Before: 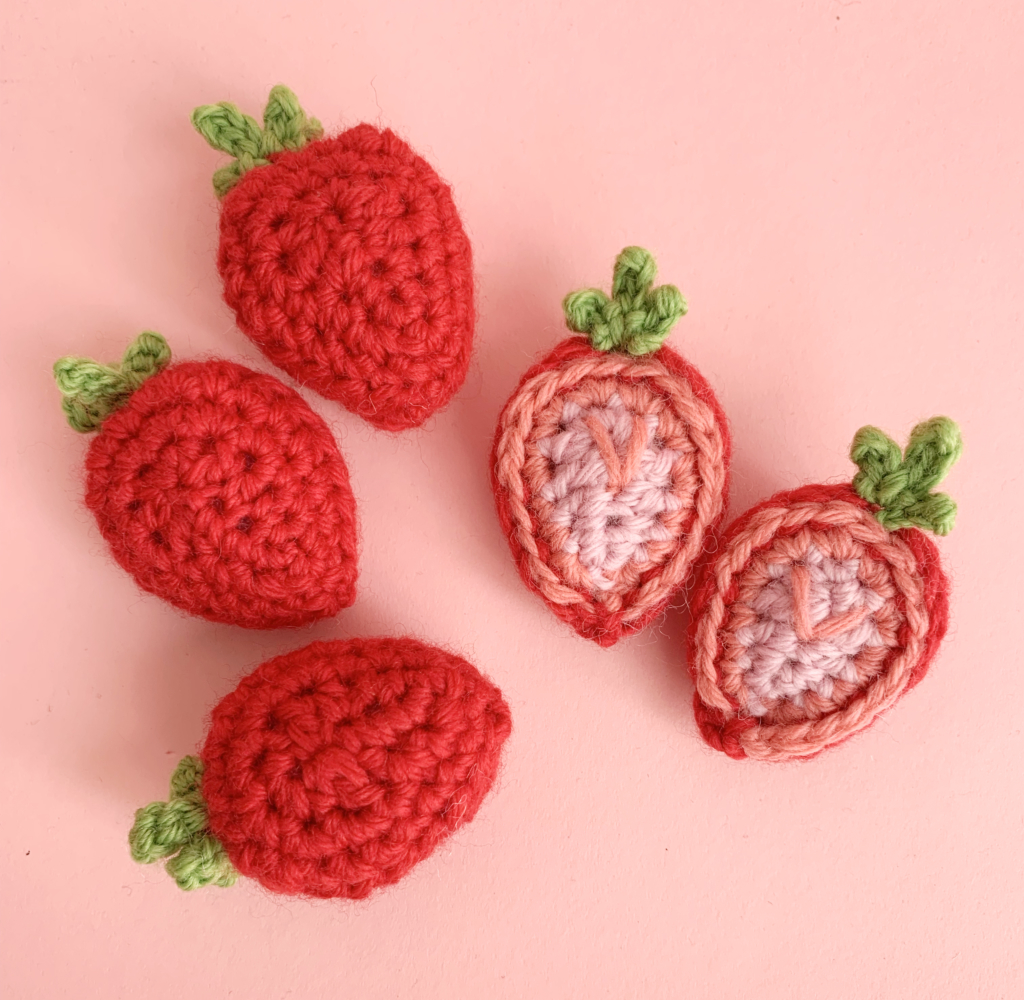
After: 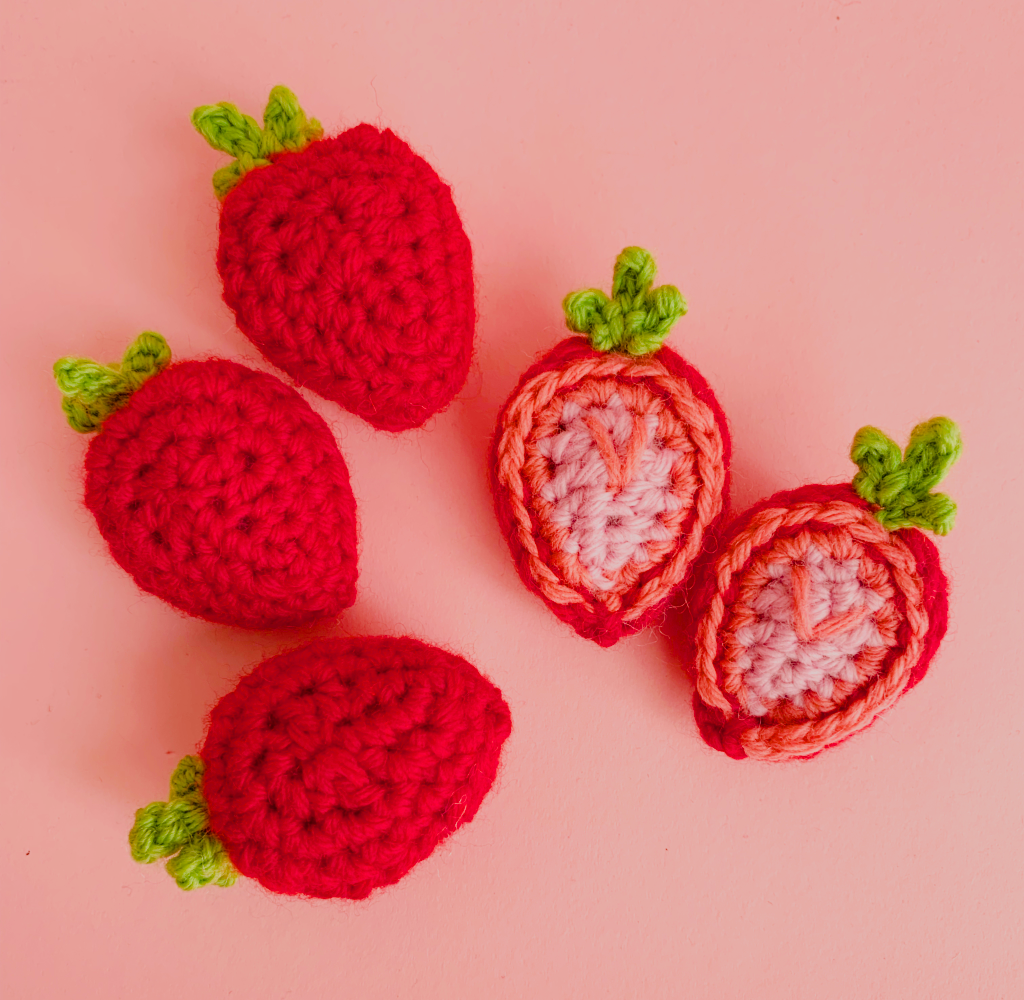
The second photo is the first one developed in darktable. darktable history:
filmic rgb: black relative exposure -7.65 EV, white relative exposure 4.56 EV, hardness 3.61
color balance rgb: linear chroma grading › global chroma 15%, perceptual saturation grading › global saturation 30%
